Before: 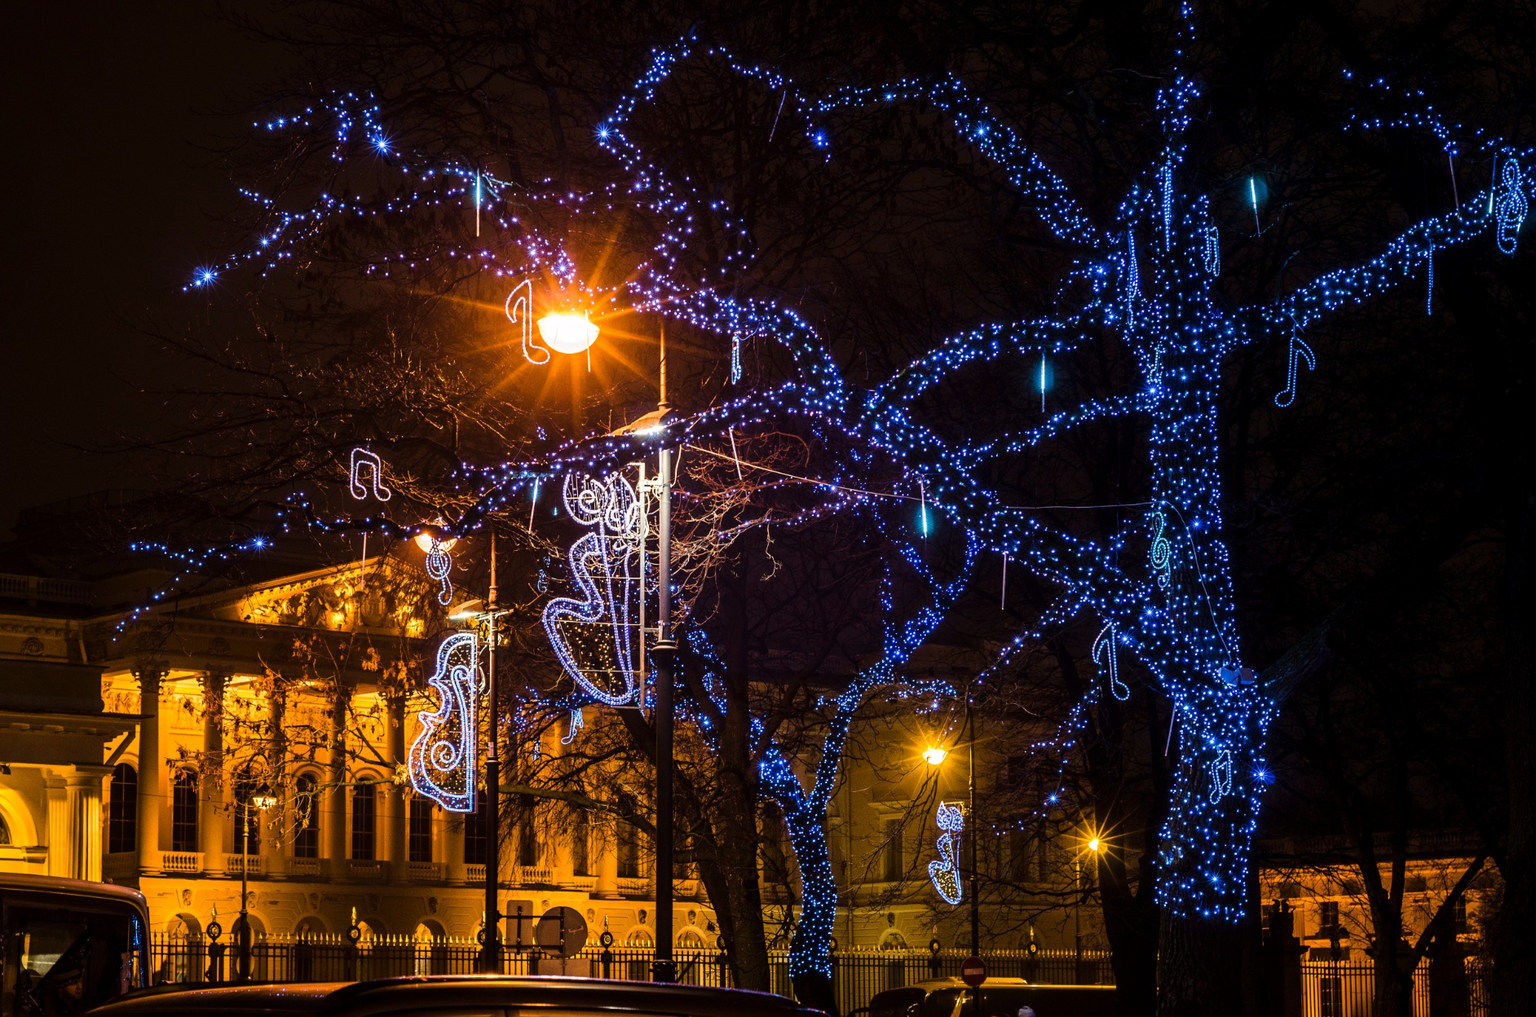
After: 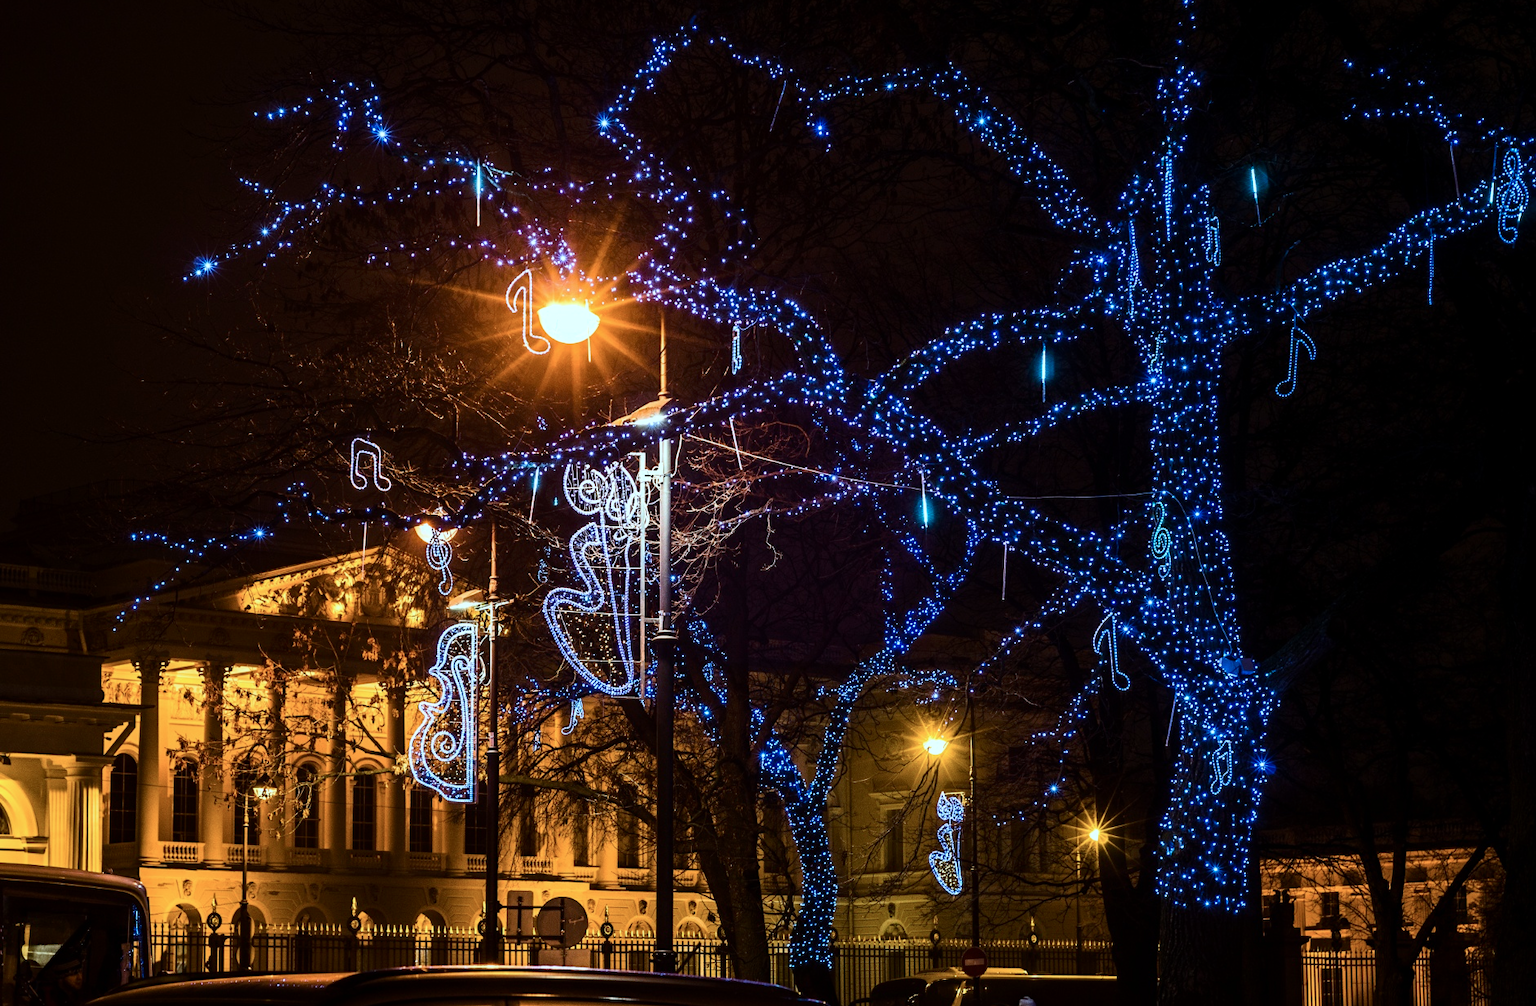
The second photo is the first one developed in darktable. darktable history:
haze removal: compatibility mode true, adaptive false
crop: top 1.049%, right 0.001%
color correction: highlights a* -12.64, highlights b* -18.1, saturation 0.7
contrast brightness saturation: contrast 0.16, saturation 0.32
